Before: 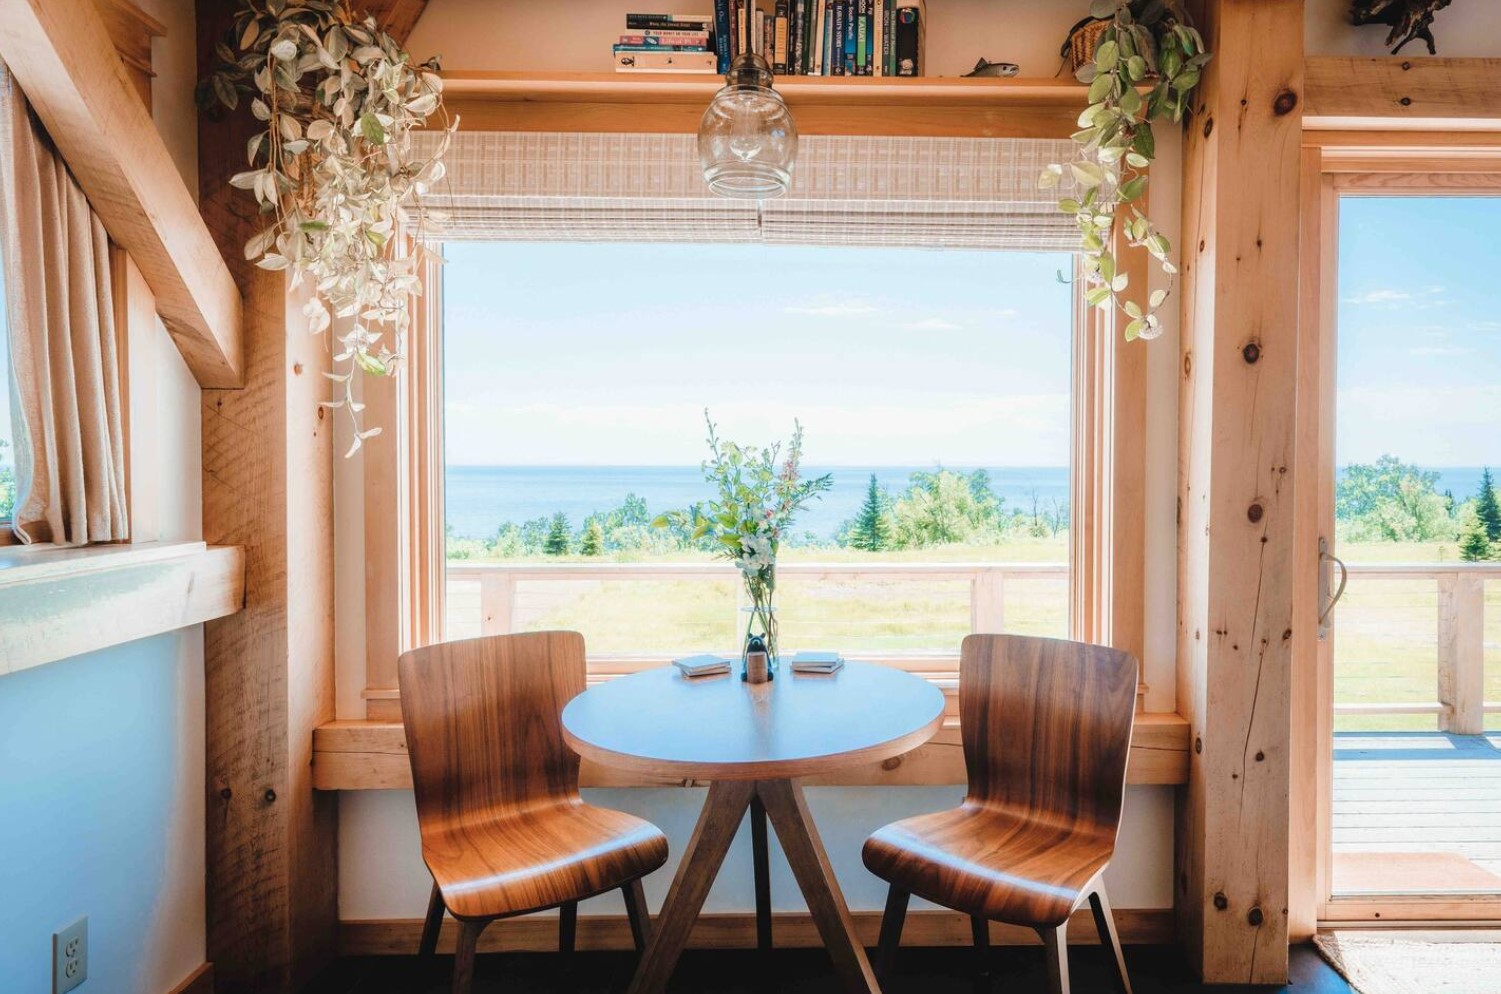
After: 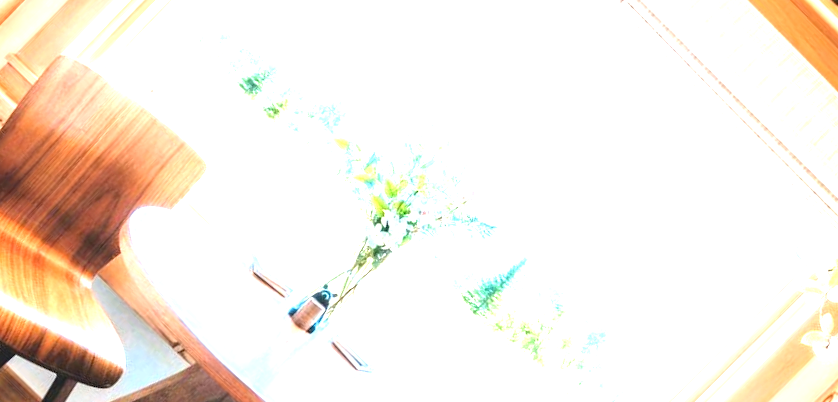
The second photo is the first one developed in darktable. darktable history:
exposure: black level correction 0, exposure 1.746 EV, compensate exposure bias true, compensate highlight preservation false
crop and rotate: angle -44.62°, top 16.631%, right 0.958%, bottom 11.659%
